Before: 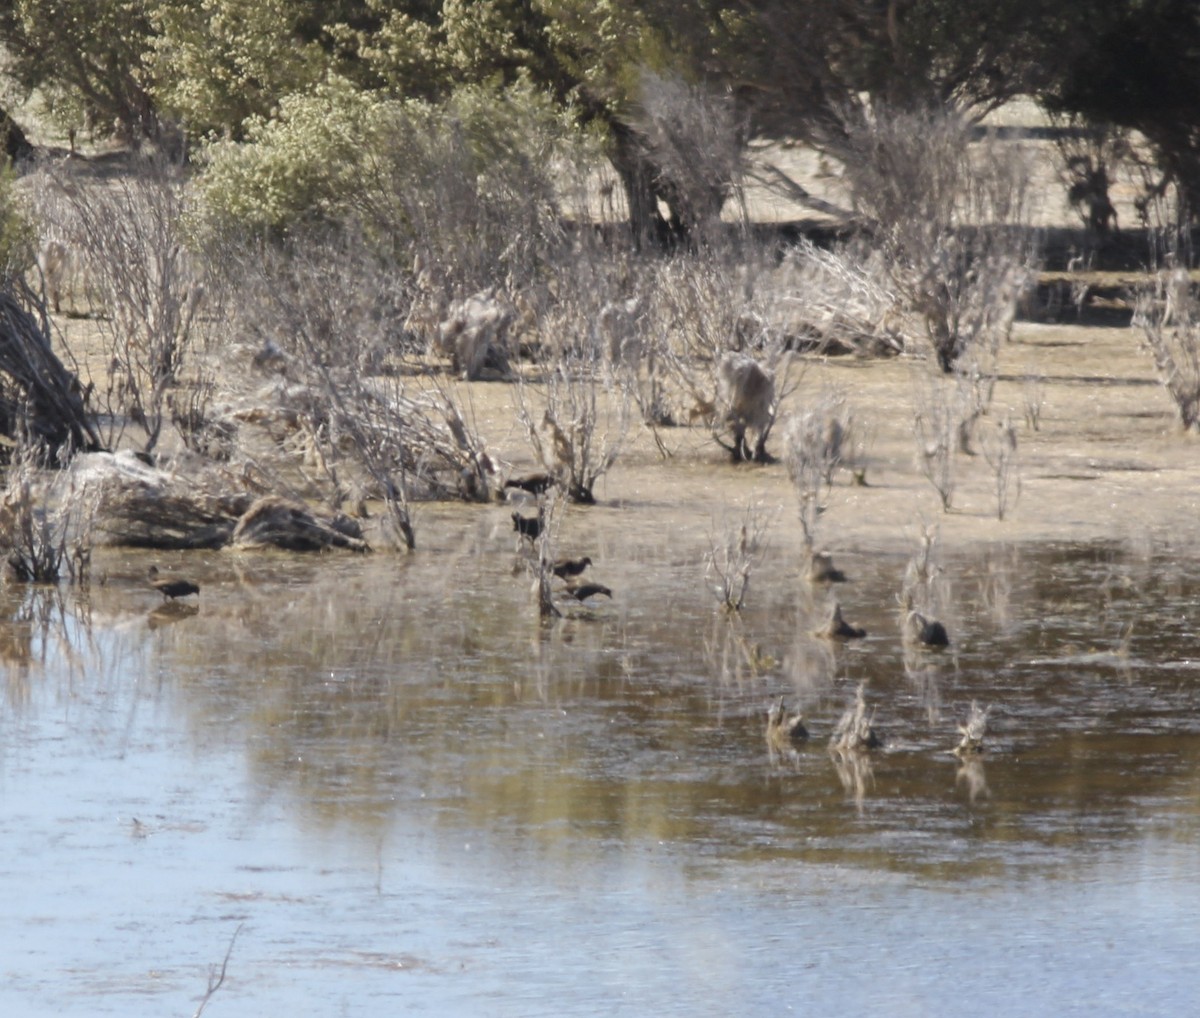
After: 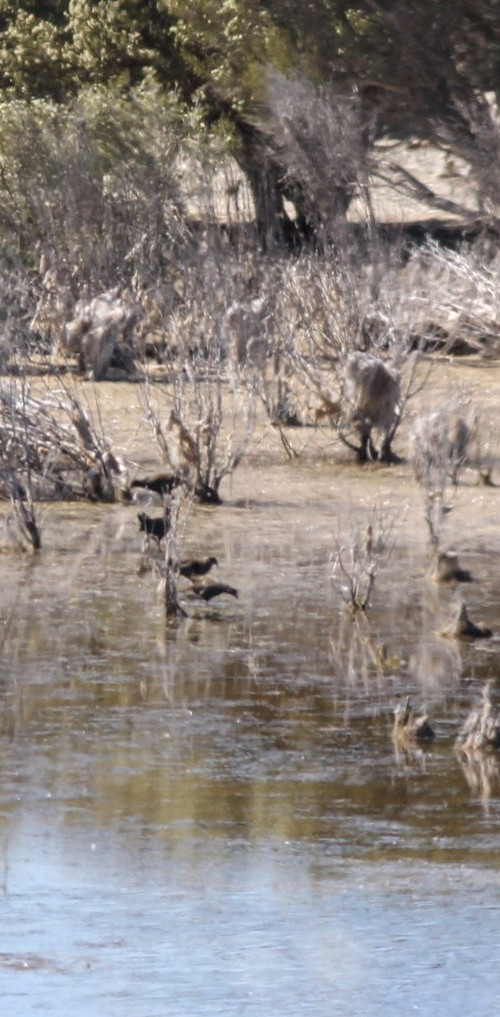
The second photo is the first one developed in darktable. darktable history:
crop: left 31.229%, right 27.105%
local contrast: detail 130%
white balance: red 1.004, blue 1.024
